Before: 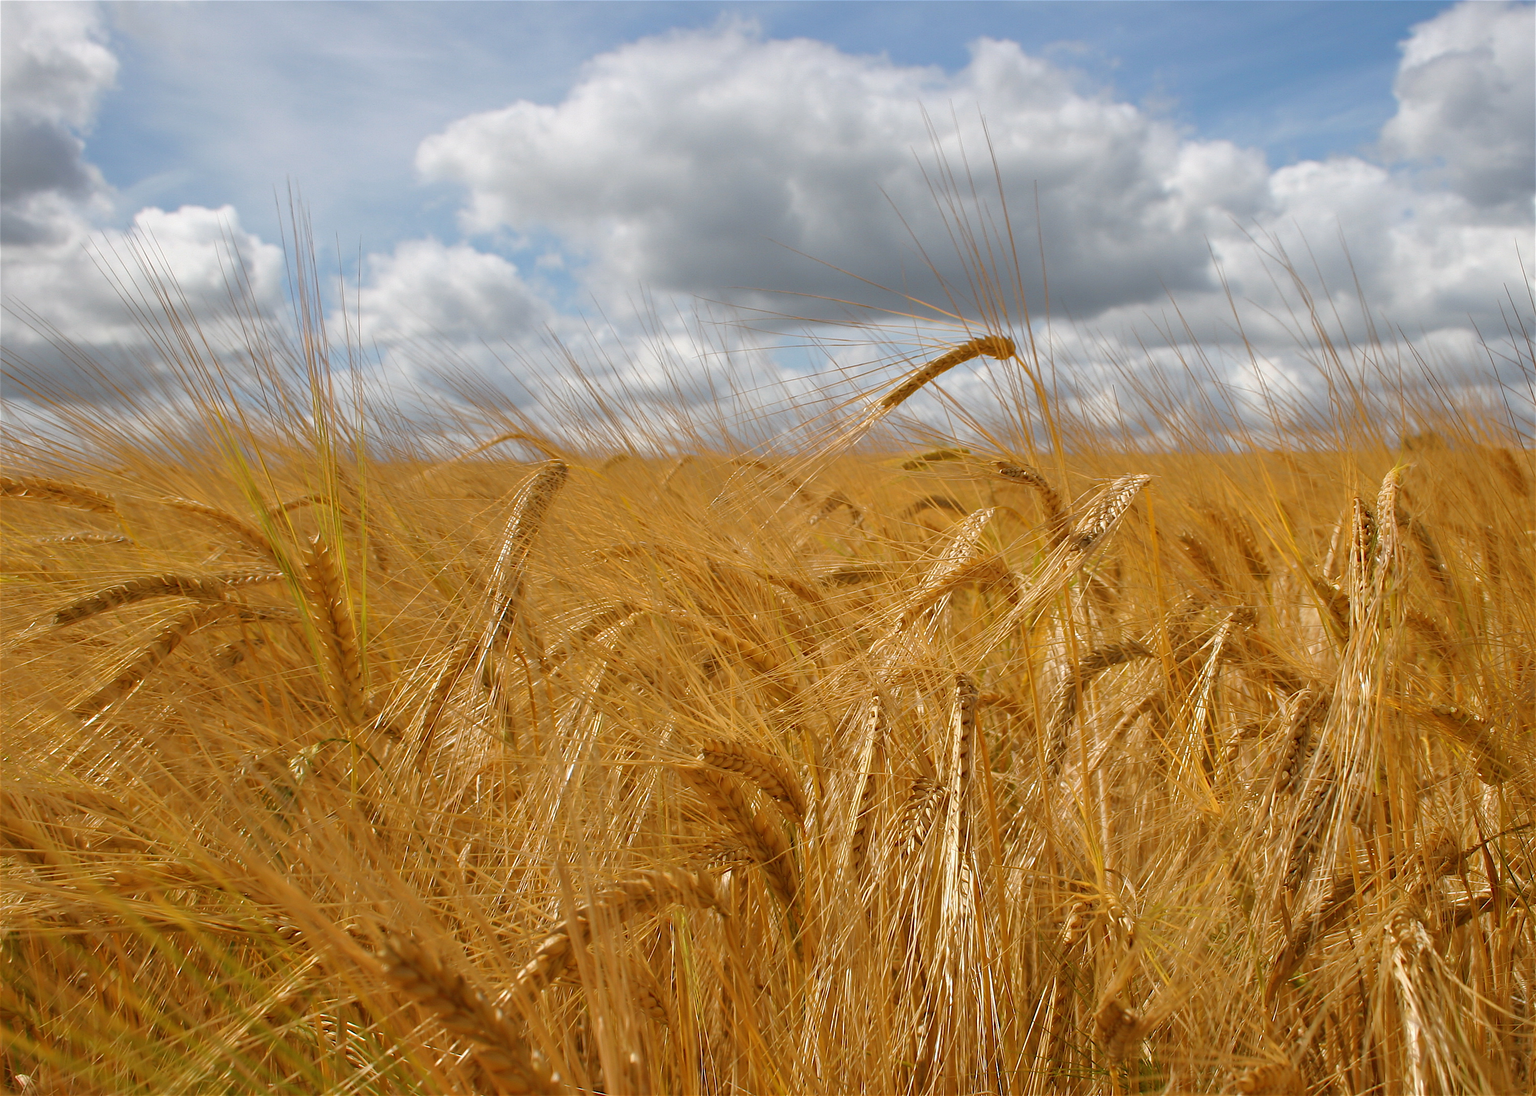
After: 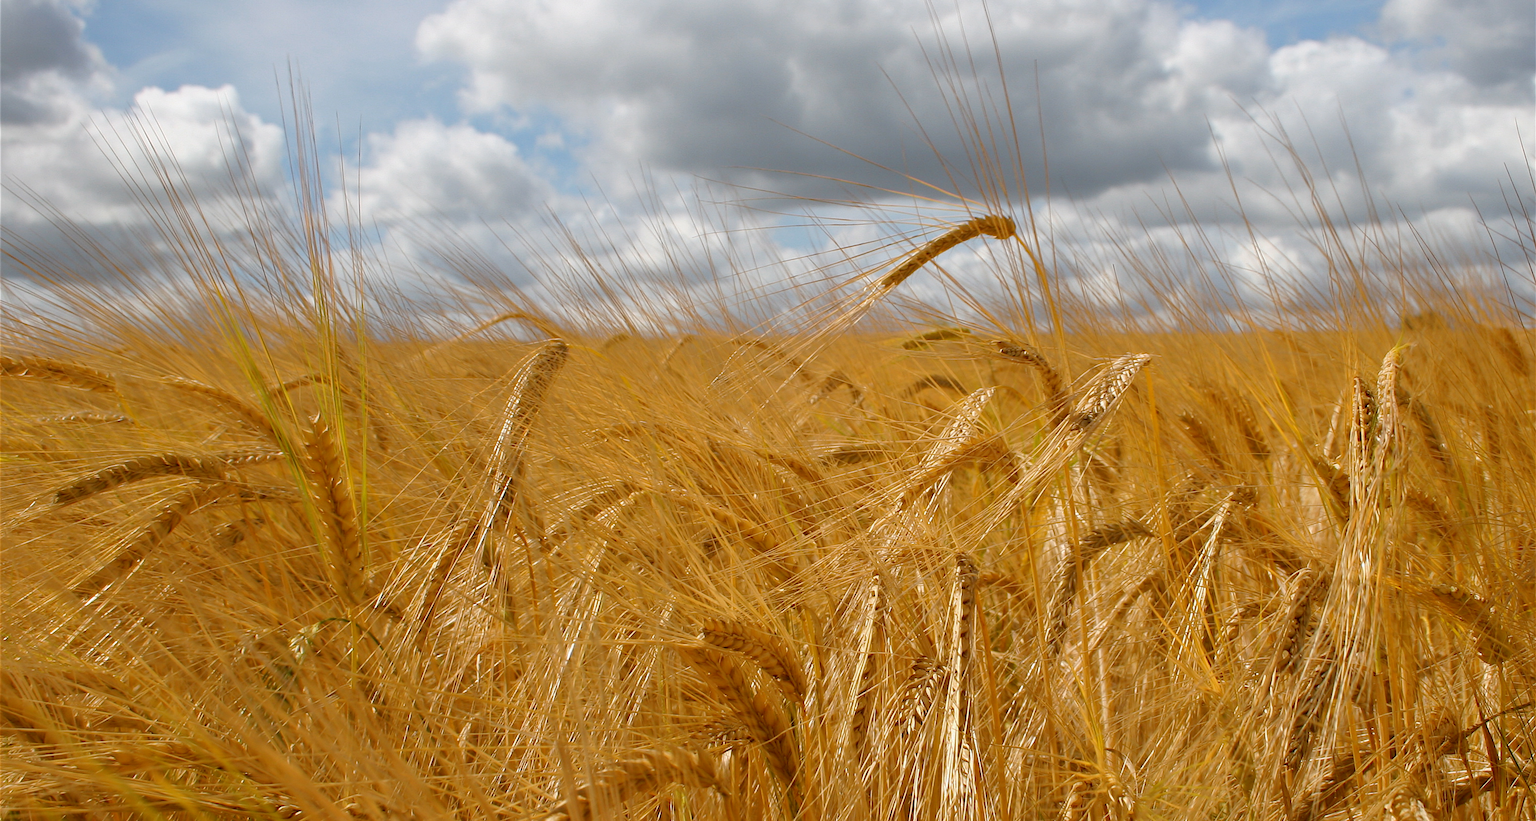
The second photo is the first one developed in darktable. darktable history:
crop: top 11.038%, bottom 13.962%
exposure: compensate highlight preservation false
